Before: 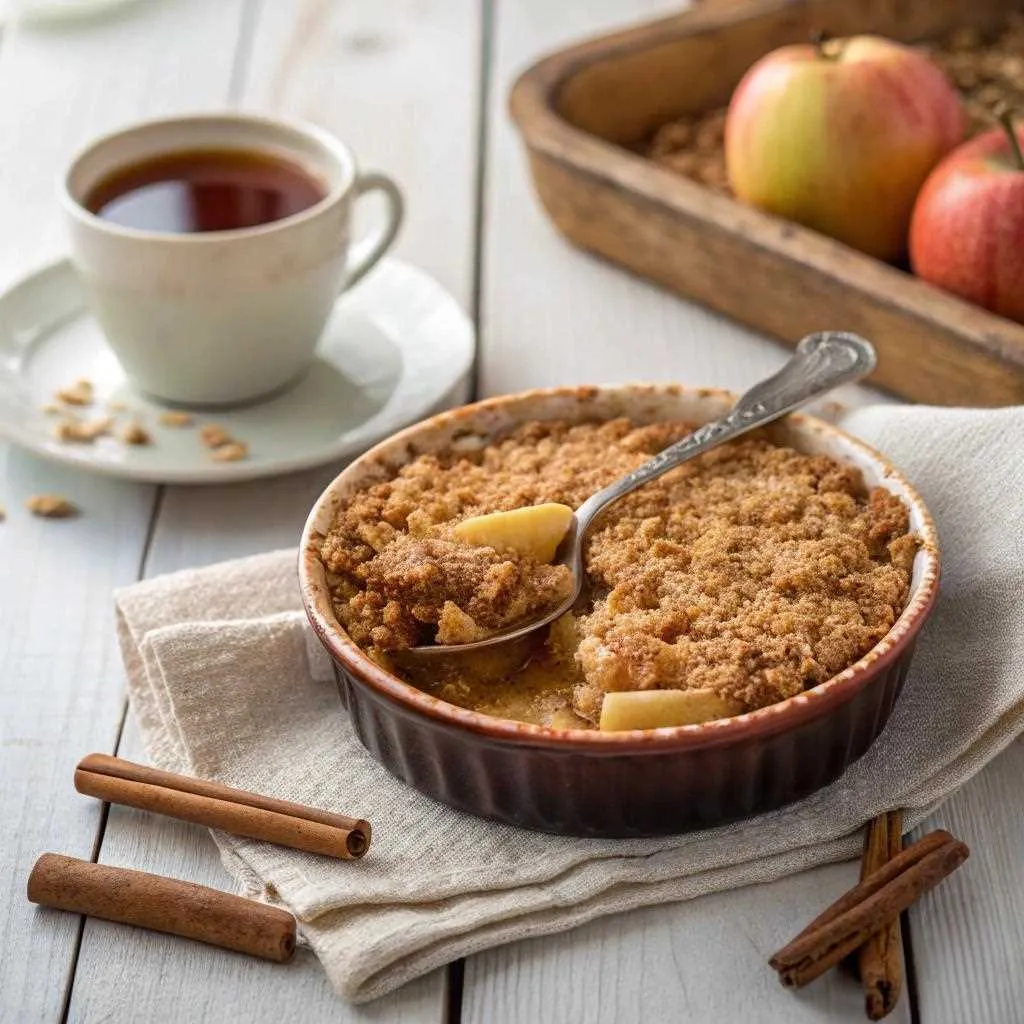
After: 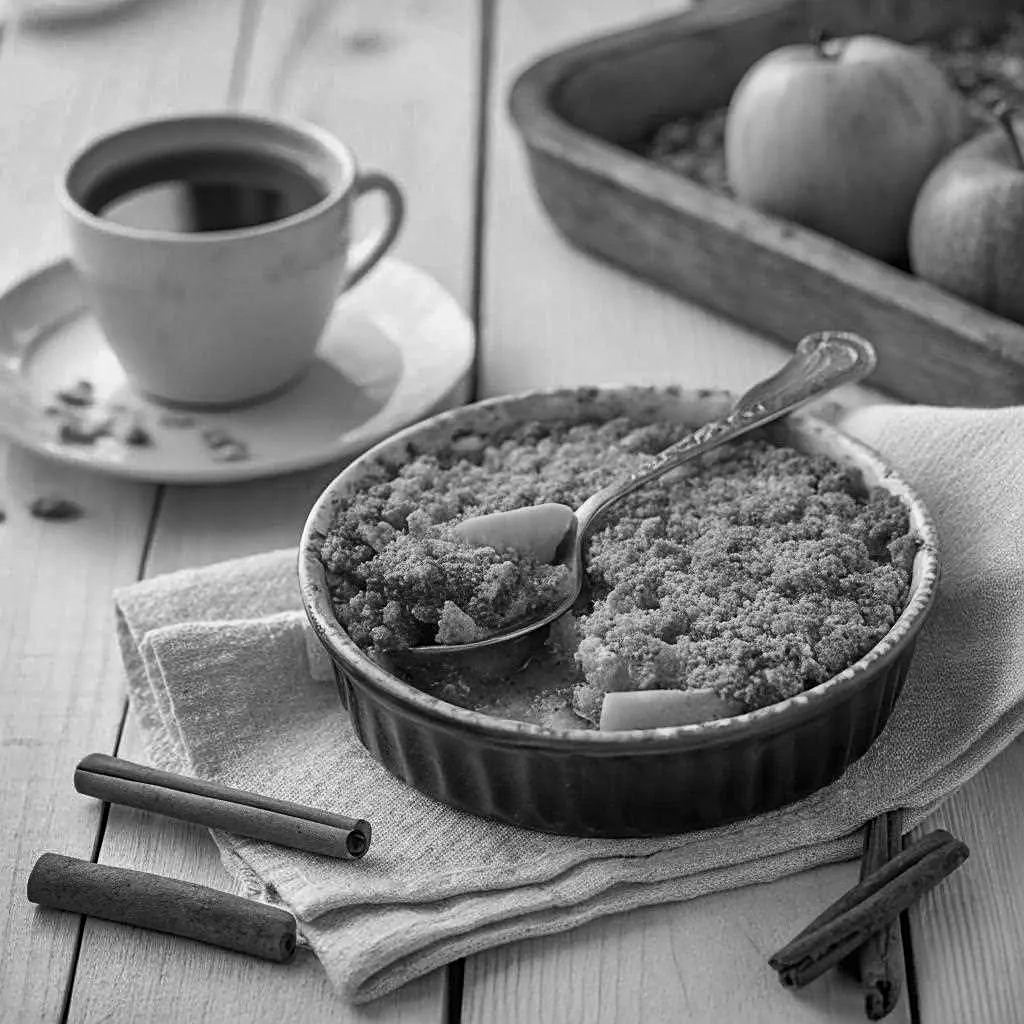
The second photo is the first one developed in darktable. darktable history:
color calibration: output gray [0.246, 0.254, 0.501, 0], illuminant same as pipeline (D50), adaptation XYZ, x 0.346, y 0.359, temperature 5013.82 K
shadows and highlights: radius 118.62, shadows 42.07, highlights -62.39, soften with gaussian
sharpen: on, module defaults
